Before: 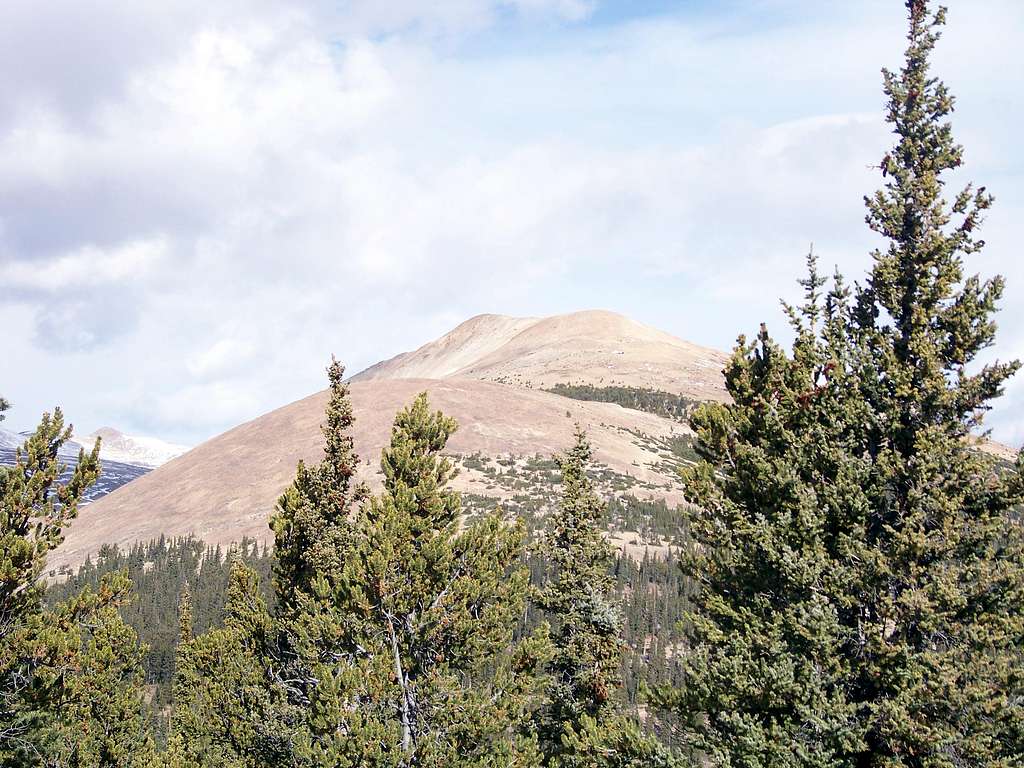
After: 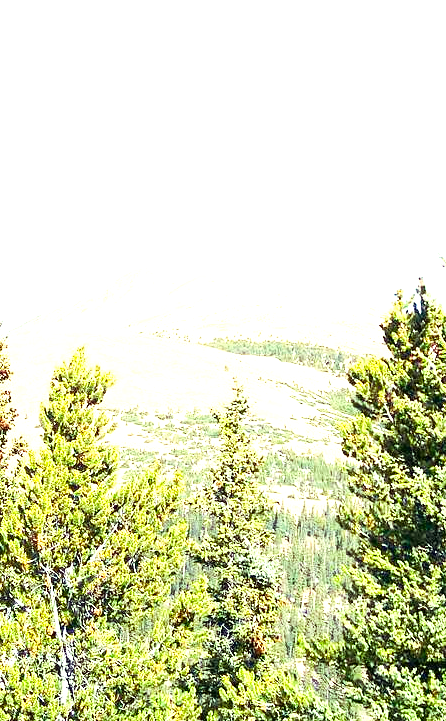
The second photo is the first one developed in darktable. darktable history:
crop: left 33.483%, top 6.03%, right 22.873%
color correction: highlights a* 1.41, highlights b* 17.69
contrast brightness saturation: contrast 0.072
tone curve: curves: ch0 [(0, 0) (0.051, 0.047) (0.102, 0.099) (0.232, 0.249) (0.462, 0.501) (0.698, 0.761) (0.908, 0.946) (1, 1)]; ch1 [(0, 0) (0.339, 0.298) (0.402, 0.363) (0.453, 0.413) (0.485, 0.469) (0.494, 0.493) (0.504, 0.501) (0.525, 0.533) (0.563, 0.591) (0.597, 0.631) (1, 1)]; ch2 [(0, 0) (0.48, 0.48) (0.504, 0.5) (0.539, 0.554) (0.59, 0.628) (0.642, 0.682) (0.824, 0.815) (1, 1)], preserve colors none
color balance rgb: highlights gain › chroma 4.069%, highlights gain › hue 199.19°, perceptual saturation grading › global saturation 19.451%, global vibrance 20%
exposure: black level correction 0, exposure 1.75 EV, compensate highlight preservation false
